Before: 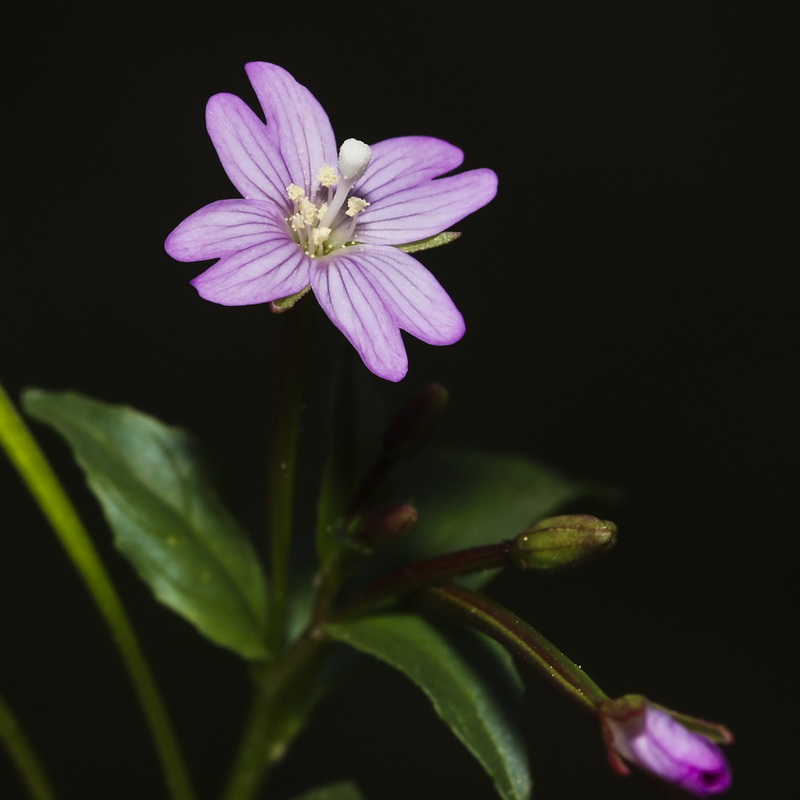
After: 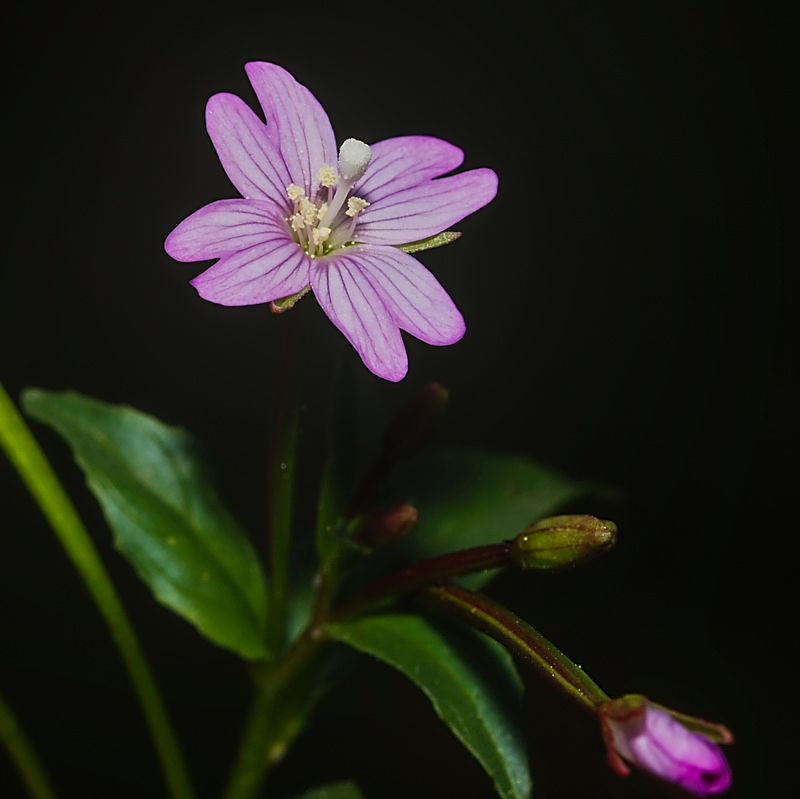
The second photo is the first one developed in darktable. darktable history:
local contrast: highlights 48%, shadows 4%, detail 99%
sharpen: on, module defaults
crop: bottom 0.065%
